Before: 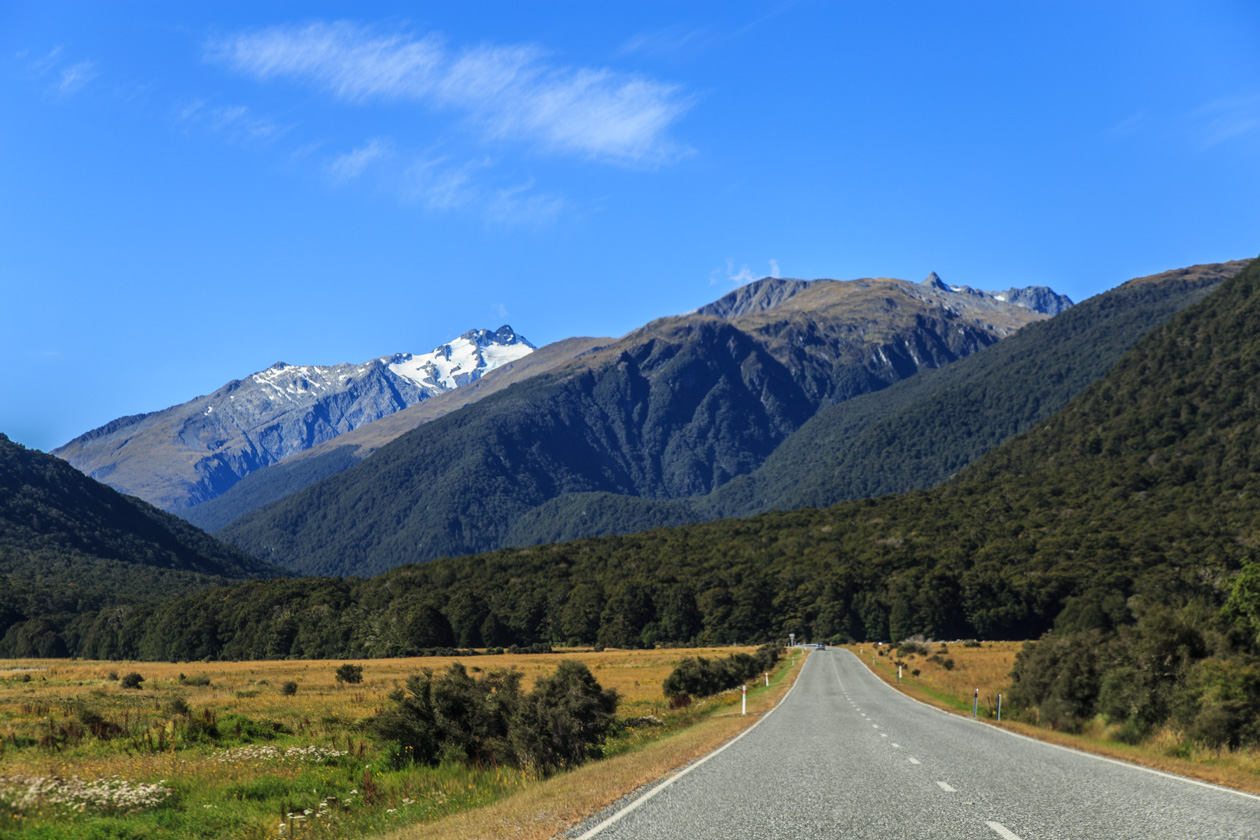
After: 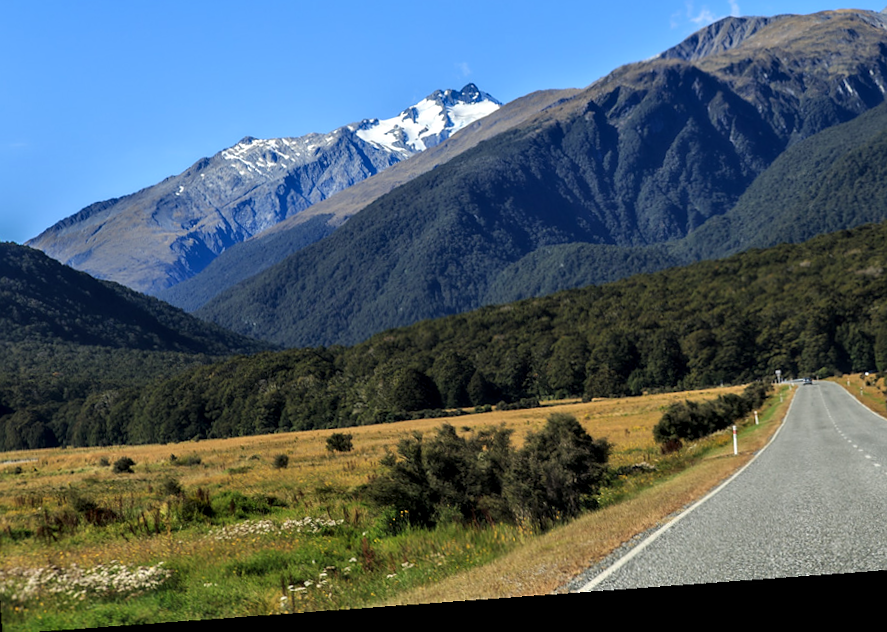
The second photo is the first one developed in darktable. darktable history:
rotate and perspective: rotation -4.98°, automatic cropping off
crop and rotate: angle -0.82°, left 3.85%, top 31.828%, right 27.992%
sharpen: radius 0.969, amount 0.604
contrast equalizer: y [[0.514, 0.573, 0.581, 0.508, 0.5, 0.5], [0.5 ×6], [0.5 ×6], [0 ×6], [0 ×6]], mix 0.79
